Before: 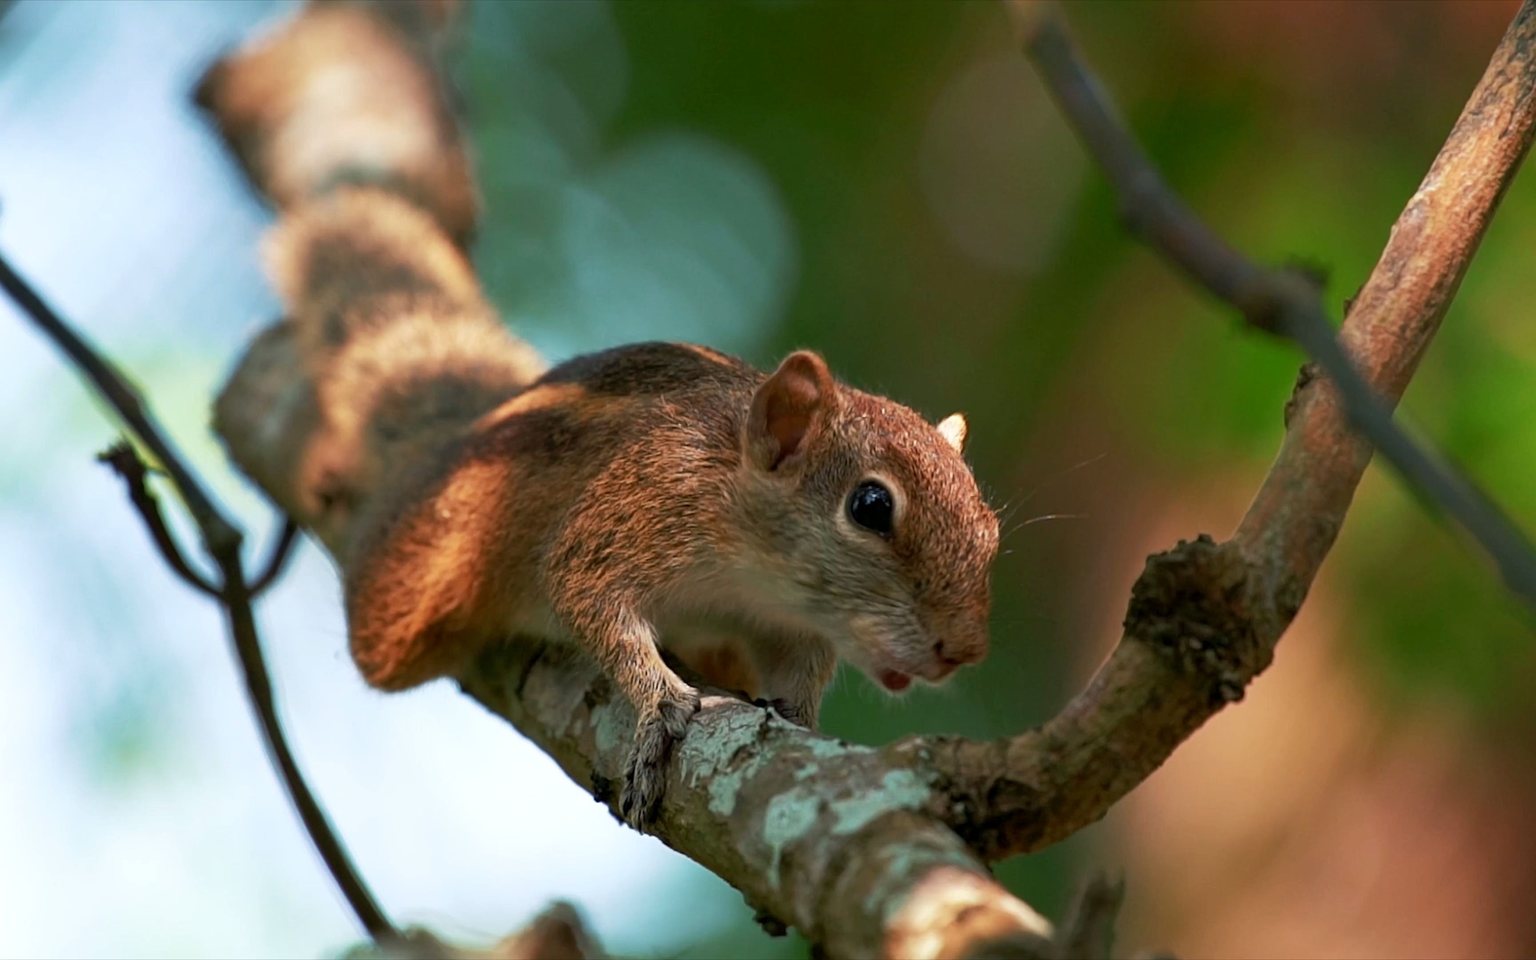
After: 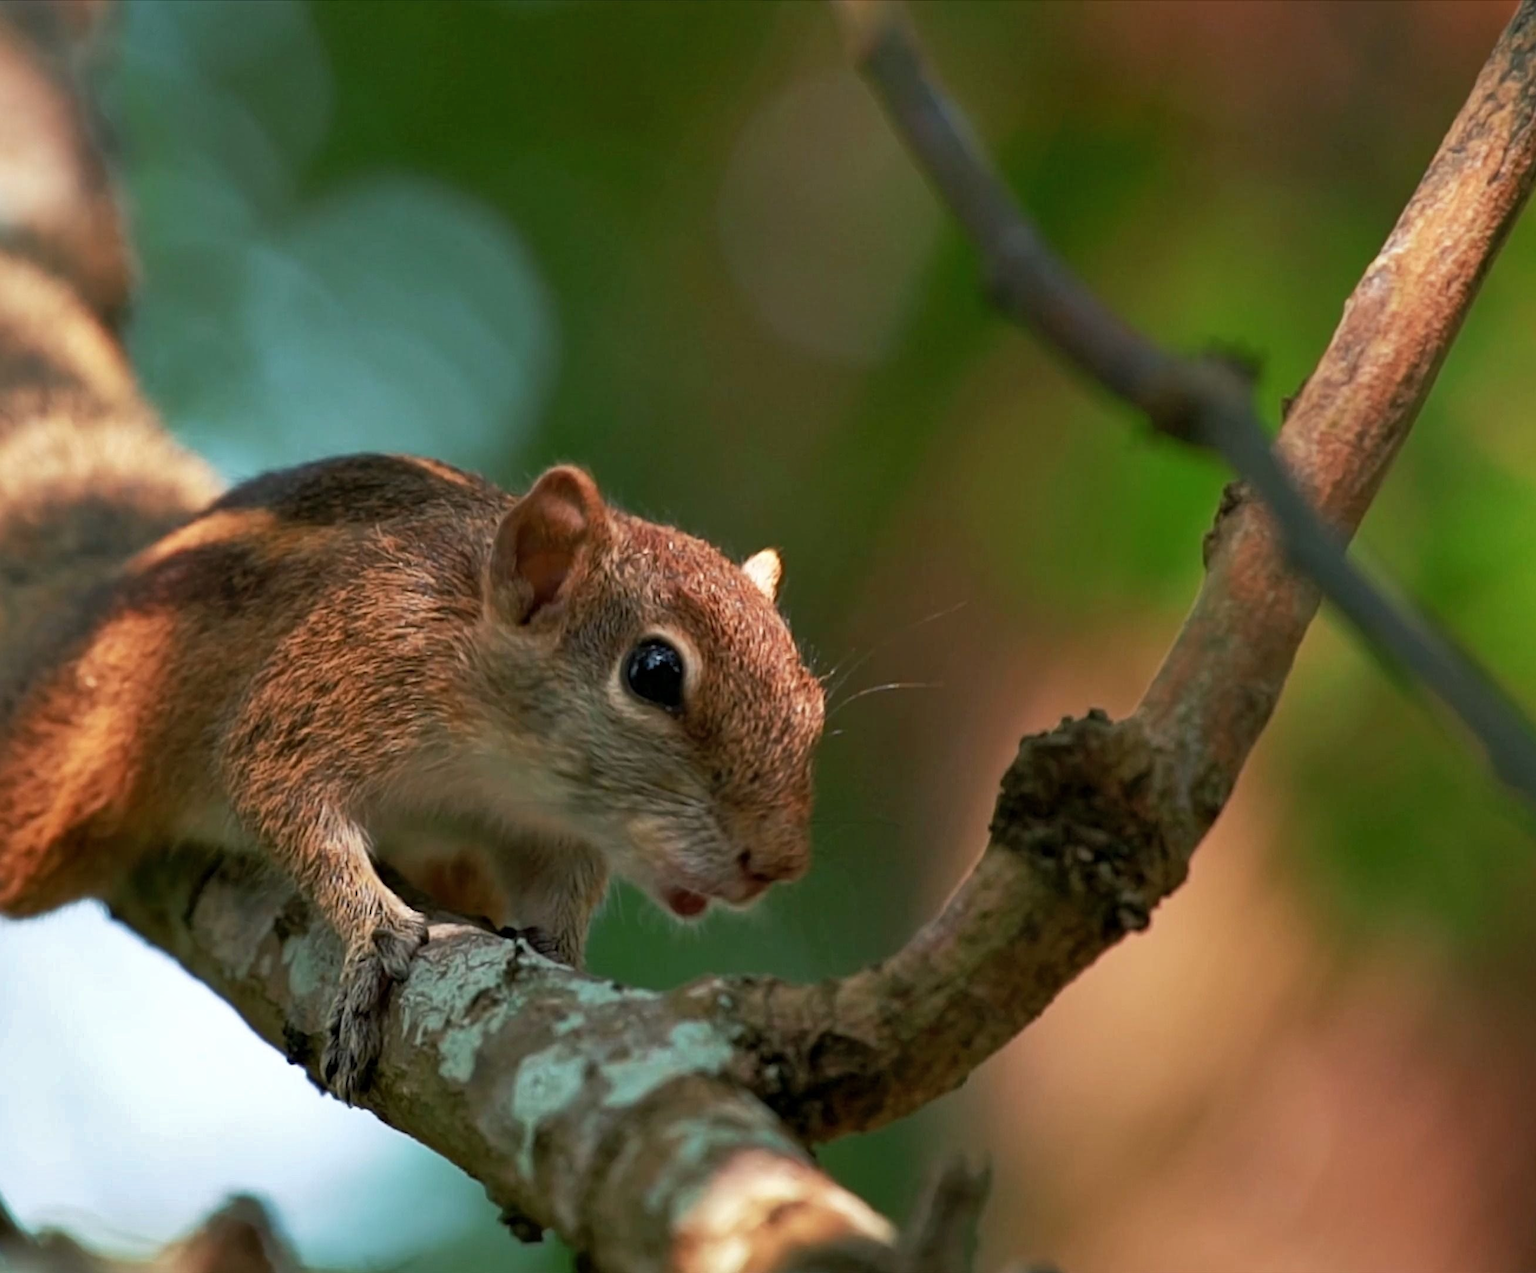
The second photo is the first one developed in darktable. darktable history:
crop and rotate: left 24.6%
shadows and highlights: shadows 30.63, highlights -63.22, shadows color adjustment 98%, highlights color adjustment 58.61%, soften with gaussian
